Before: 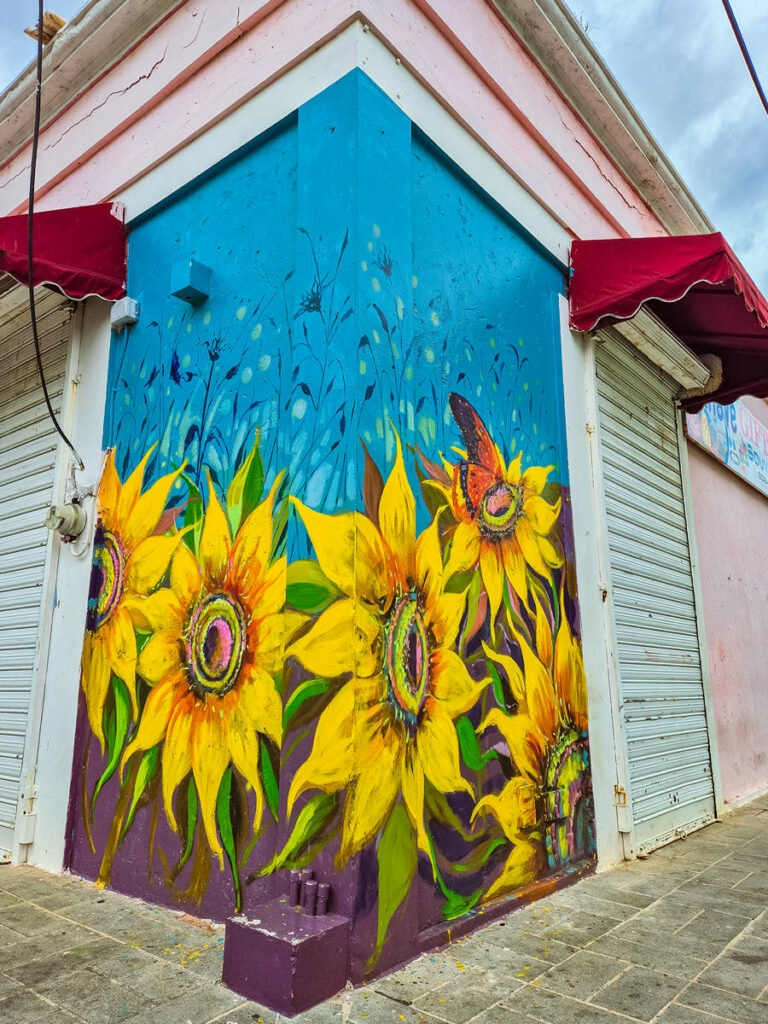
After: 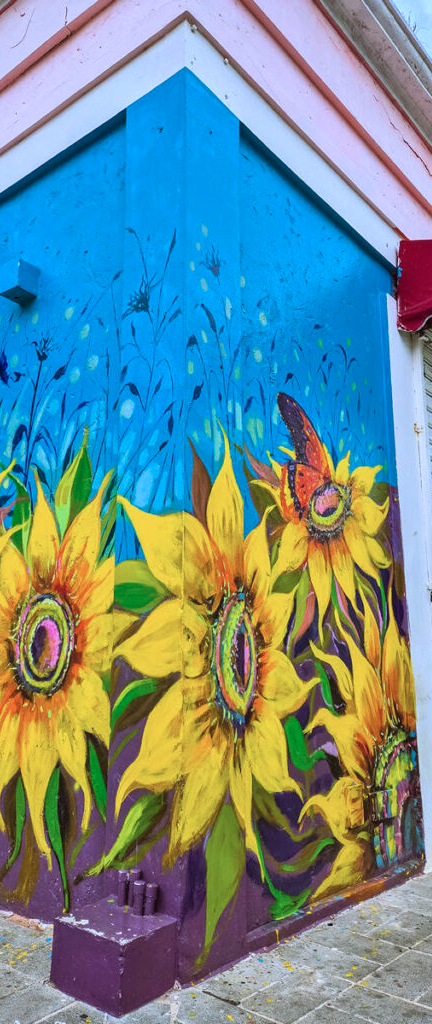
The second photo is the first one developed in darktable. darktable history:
color calibration: illuminant as shot in camera, x 0.379, y 0.396, temperature 4138.76 K
crop and rotate: left 22.516%, right 21.234%
